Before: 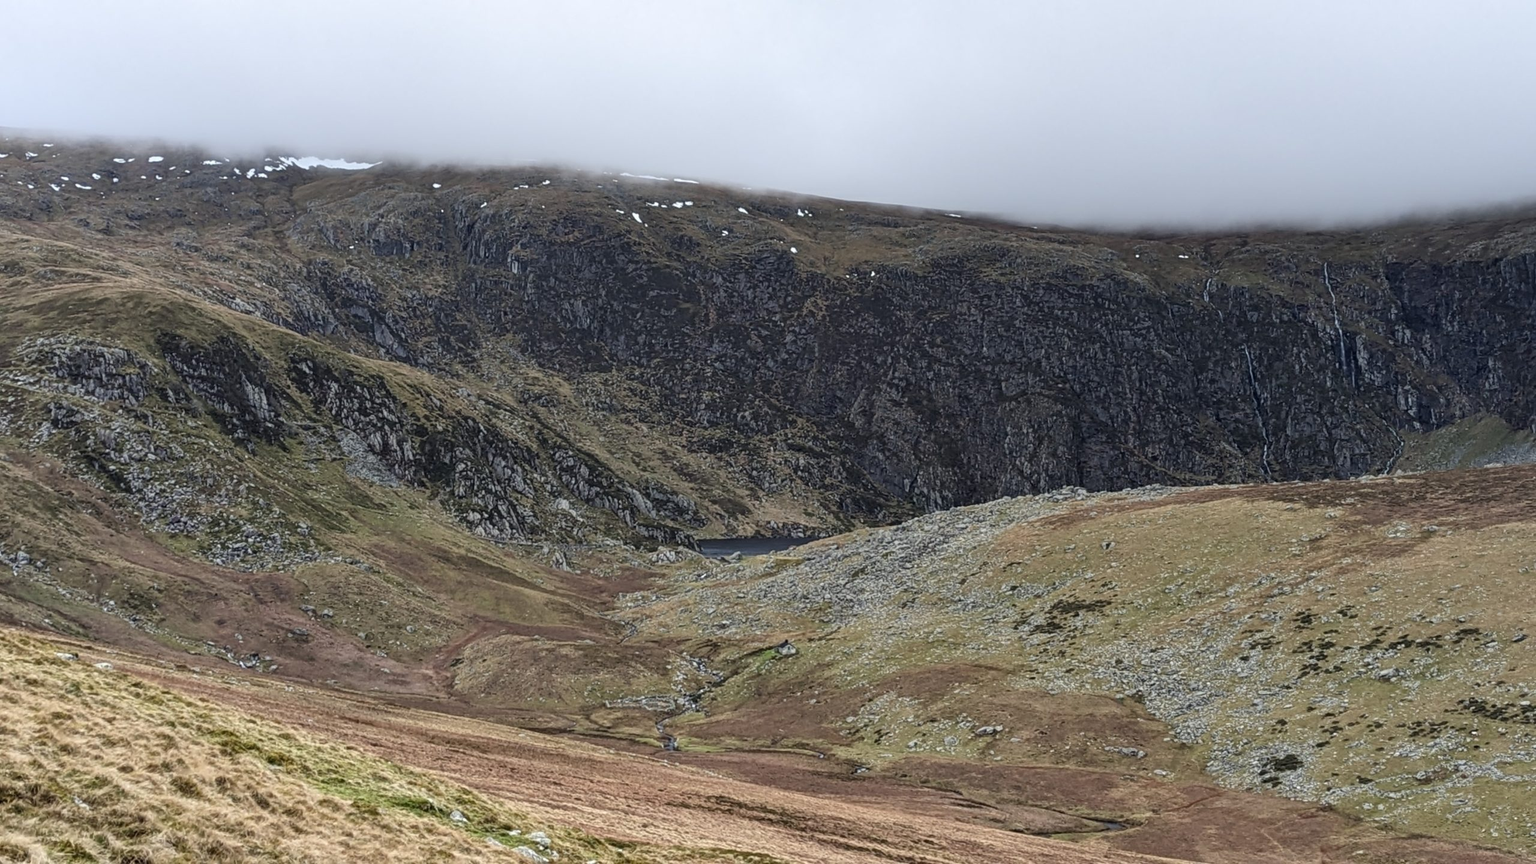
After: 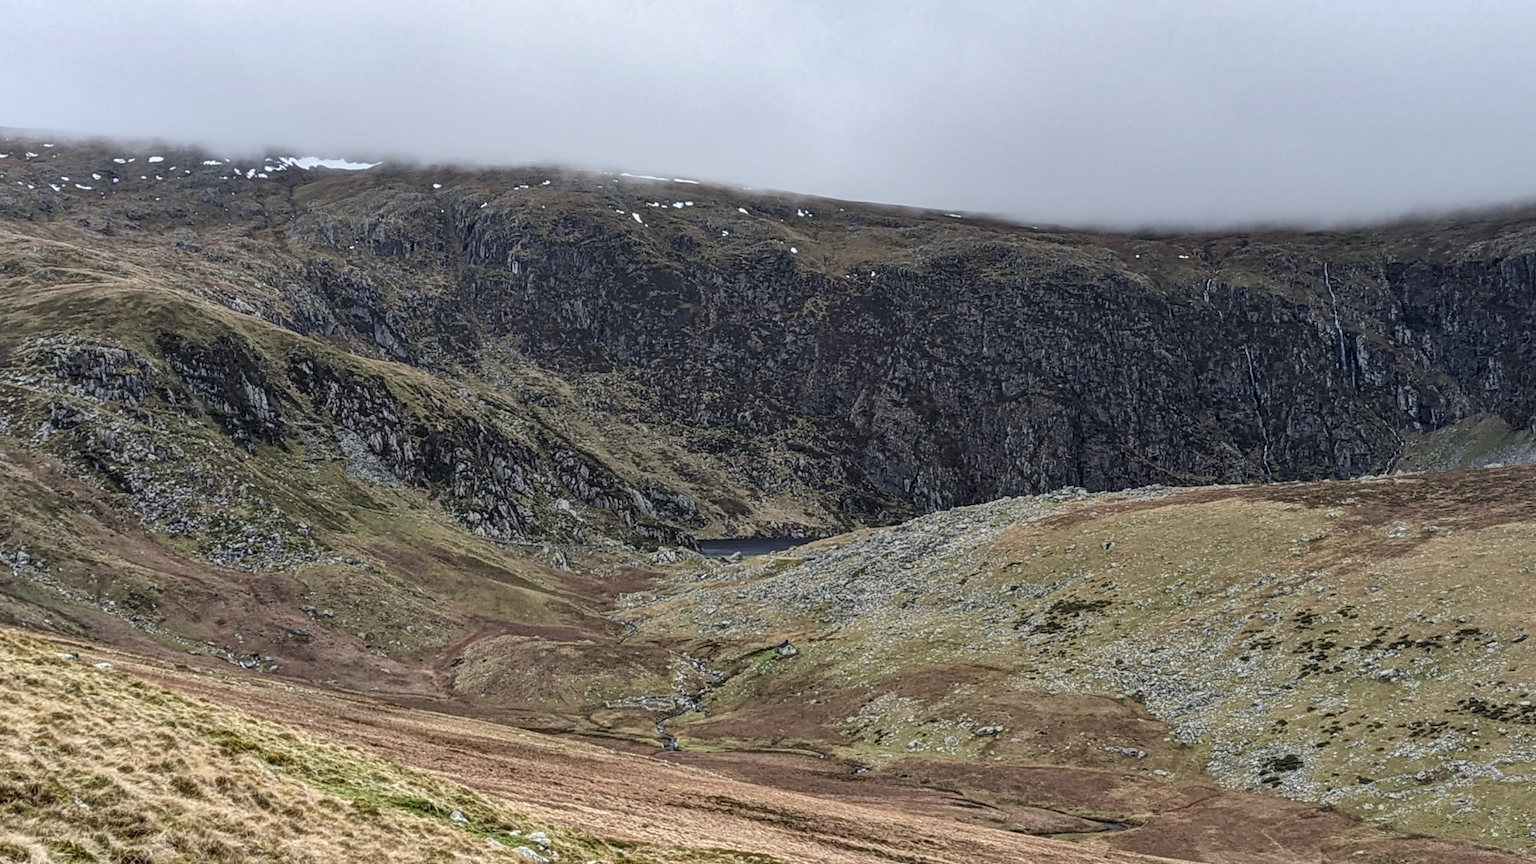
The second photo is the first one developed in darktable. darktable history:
shadows and highlights: shadows 22.62, highlights -48.7, soften with gaussian
local contrast: on, module defaults
